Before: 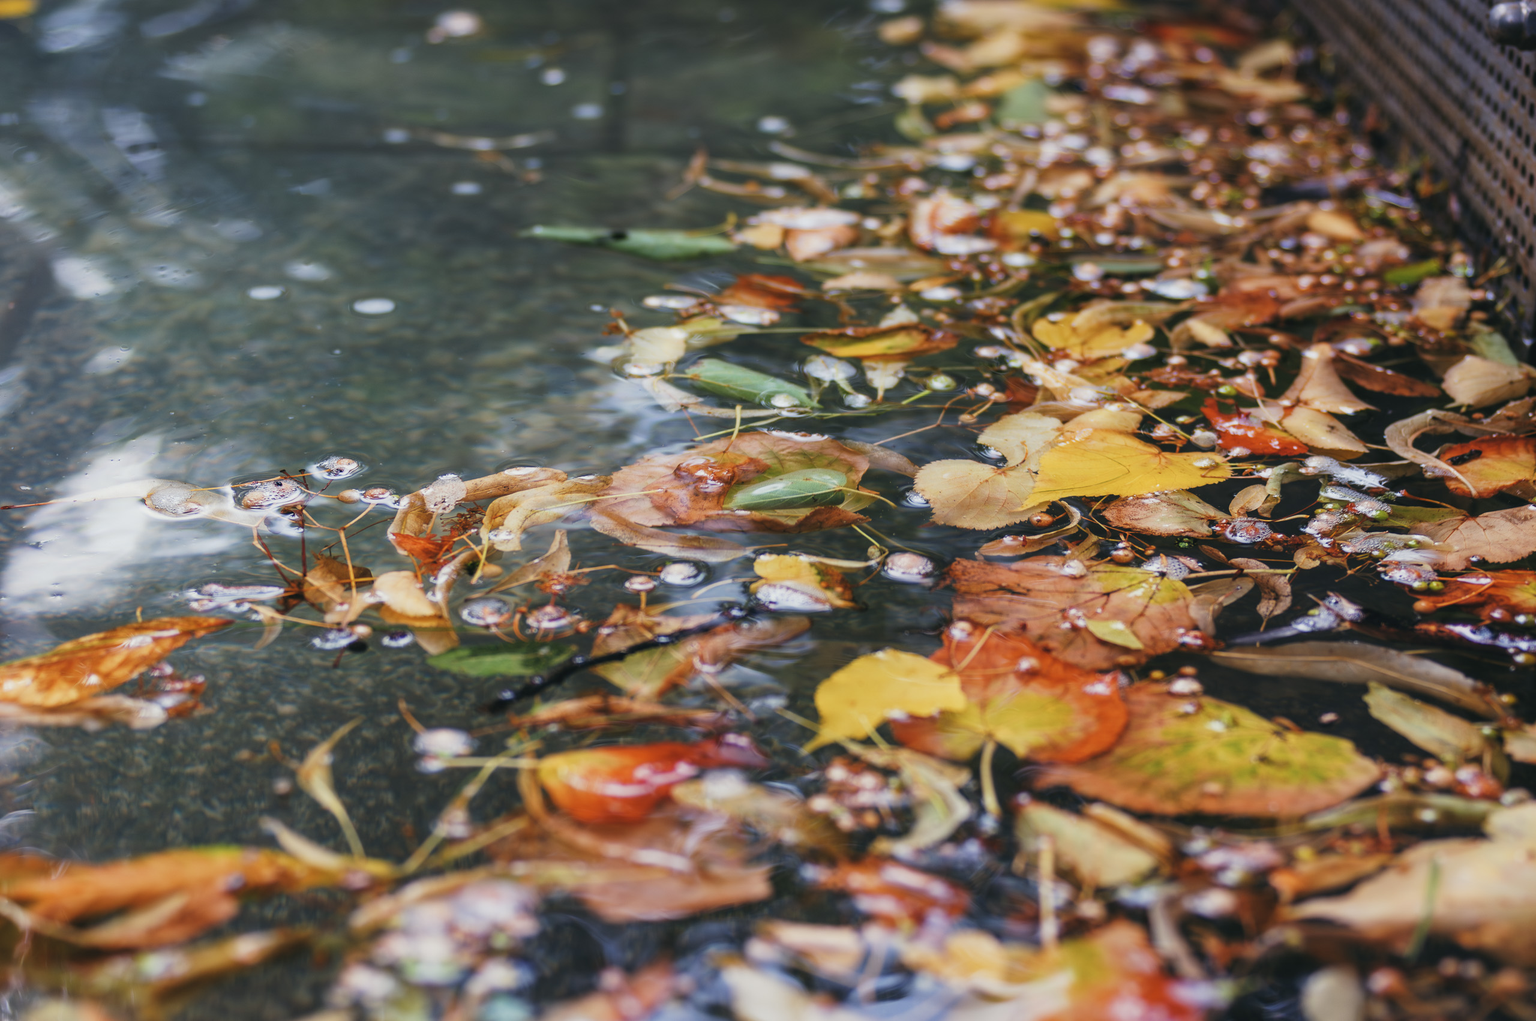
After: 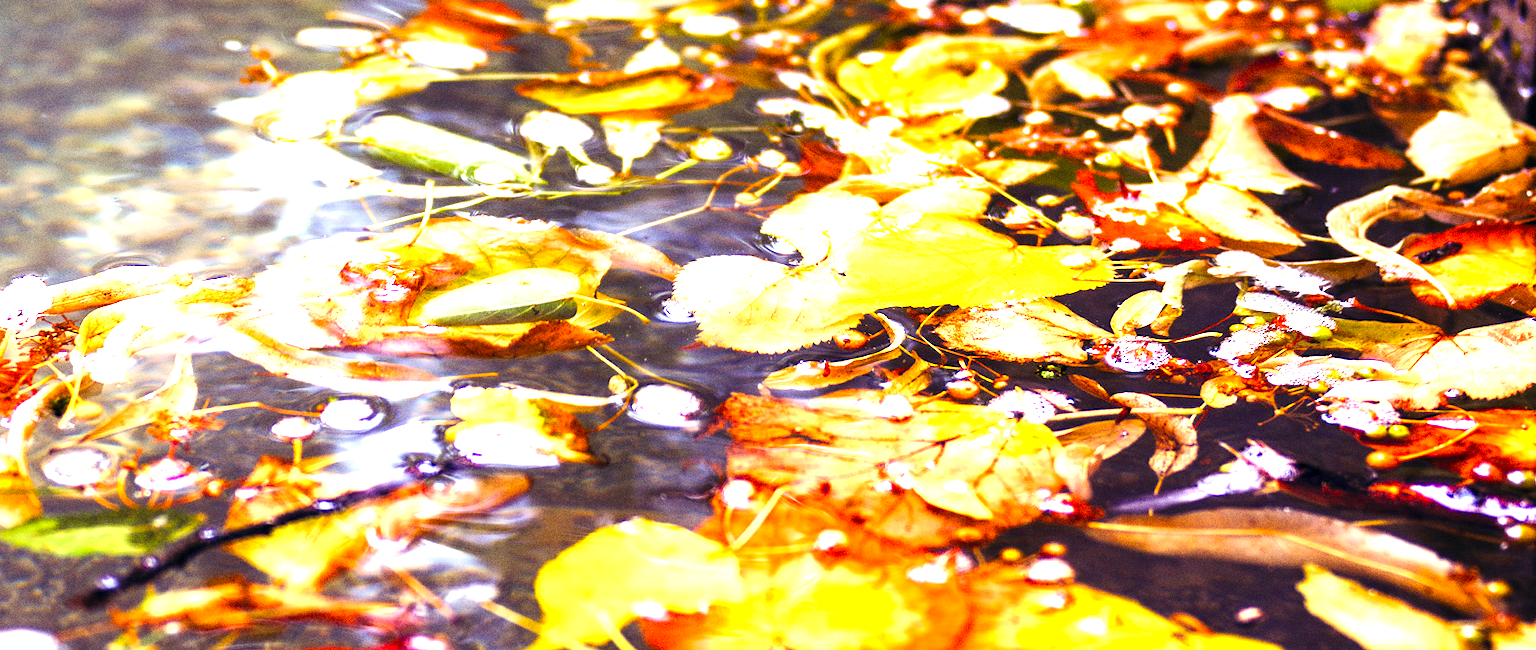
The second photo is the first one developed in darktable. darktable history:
levels: levels [0, 0.352, 0.703]
crop and rotate: left 27.938%, top 27.046%, bottom 27.046%
color balance rgb: shadows lift › luminance -21.66%, shadows lift › chroma 8.98%, shadows lift › hue 283.37°, power › chroma 1.55%, power › hue 25.59°, highlights gain › luminance 6.08%, highlights gain › chroma 2.55%, highlights gain › hue 90°, global offset › luminance -0.87%, perceptual saturation grading › global saturation 27.49%, perceptual saturation grading › highlights -28.39%, perceptual saturation grading › mid-tones 15.22%, perceptual saturation grading › shadows 33.98%, perceptual brilliance grading › highlights 10%, perceptual brilliance grading › mid-tones 5%
exposure: exposure 0.7 EV, compensate highlight preservation false
grain: coarseness 0.09 ISO, strength 40%
